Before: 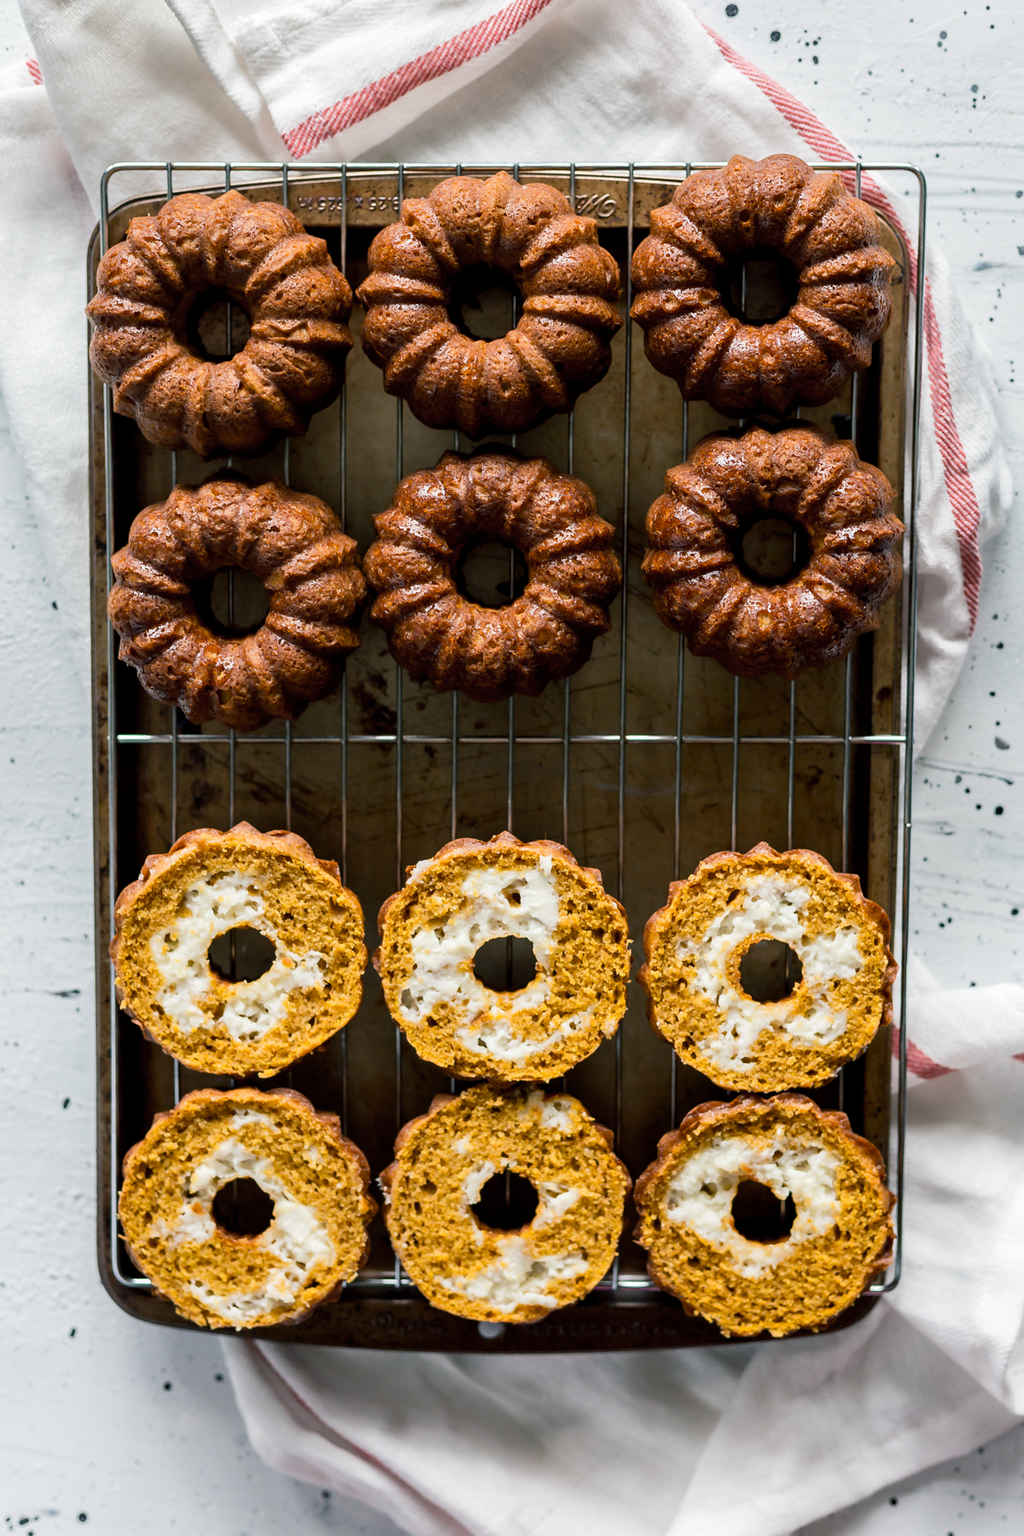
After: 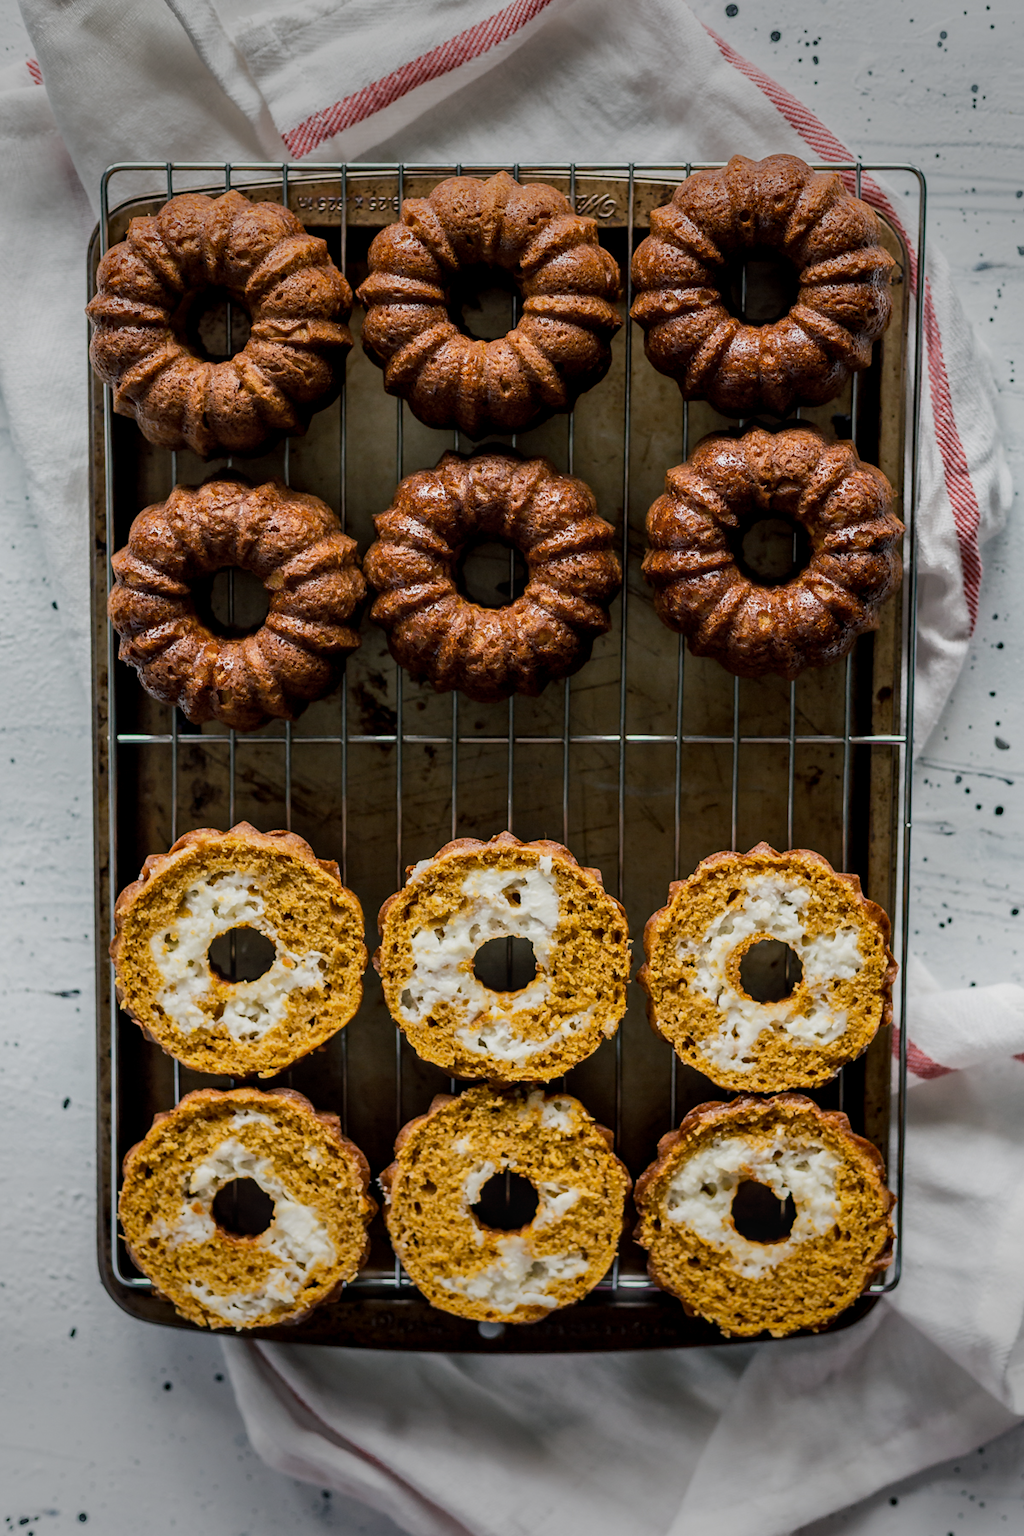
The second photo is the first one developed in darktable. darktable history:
local contrast: on, module defaults
vignetting: fall-off start 78.84%, brightness -0.381, saturation 0.009, width/height ratio 1.327
exposure: exposure -0.398 EV, compensate highlight preservation false
